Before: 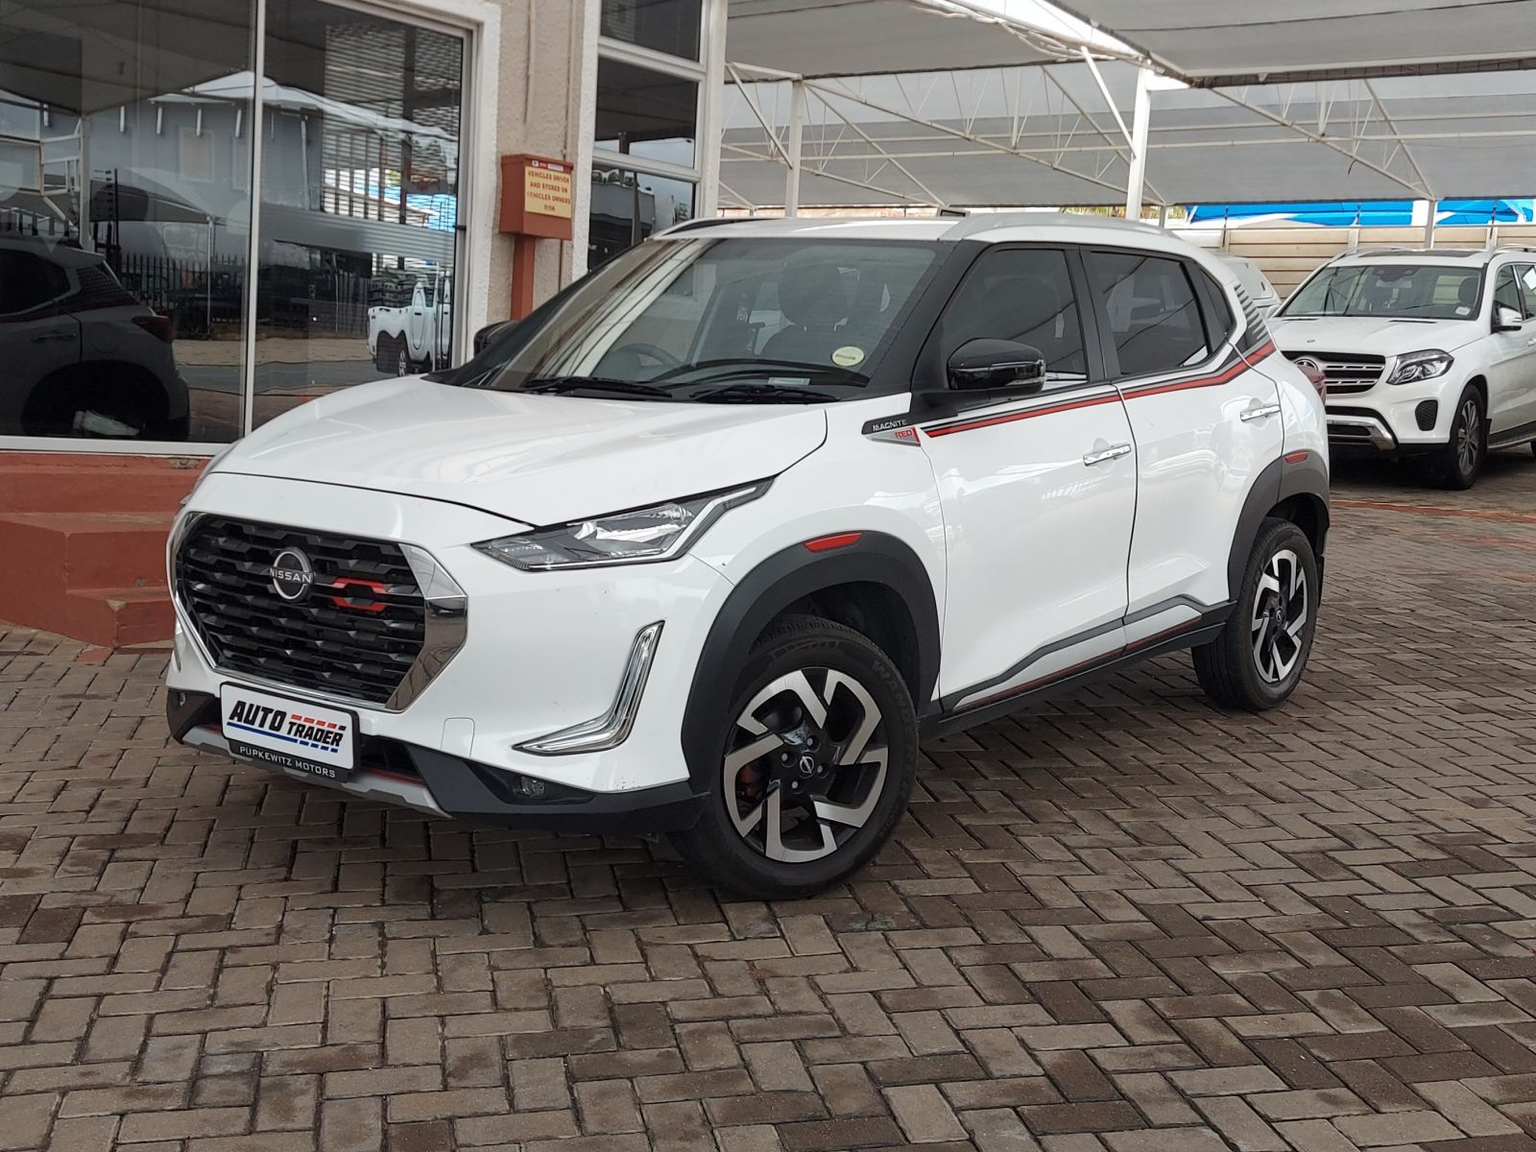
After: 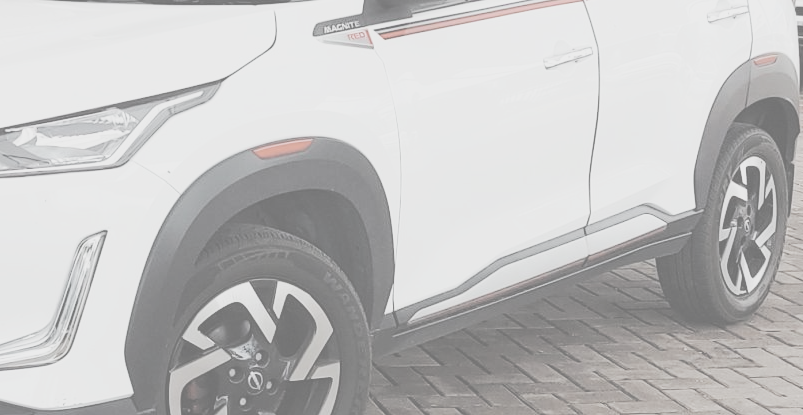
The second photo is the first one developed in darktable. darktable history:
crop: left 36.607%, top 34.735%, right 13.146%, bottom 30.611%
base curve: curves: ch0 [(0, 0) (0.028, 0.03) (0.121, 0.232) (0.46, 0.748) (0.859, 0.968) (1, 1)], preserve colors none
contrast brightness saturation: contrast -0.32, brightness 0.75, saturation -0.78
